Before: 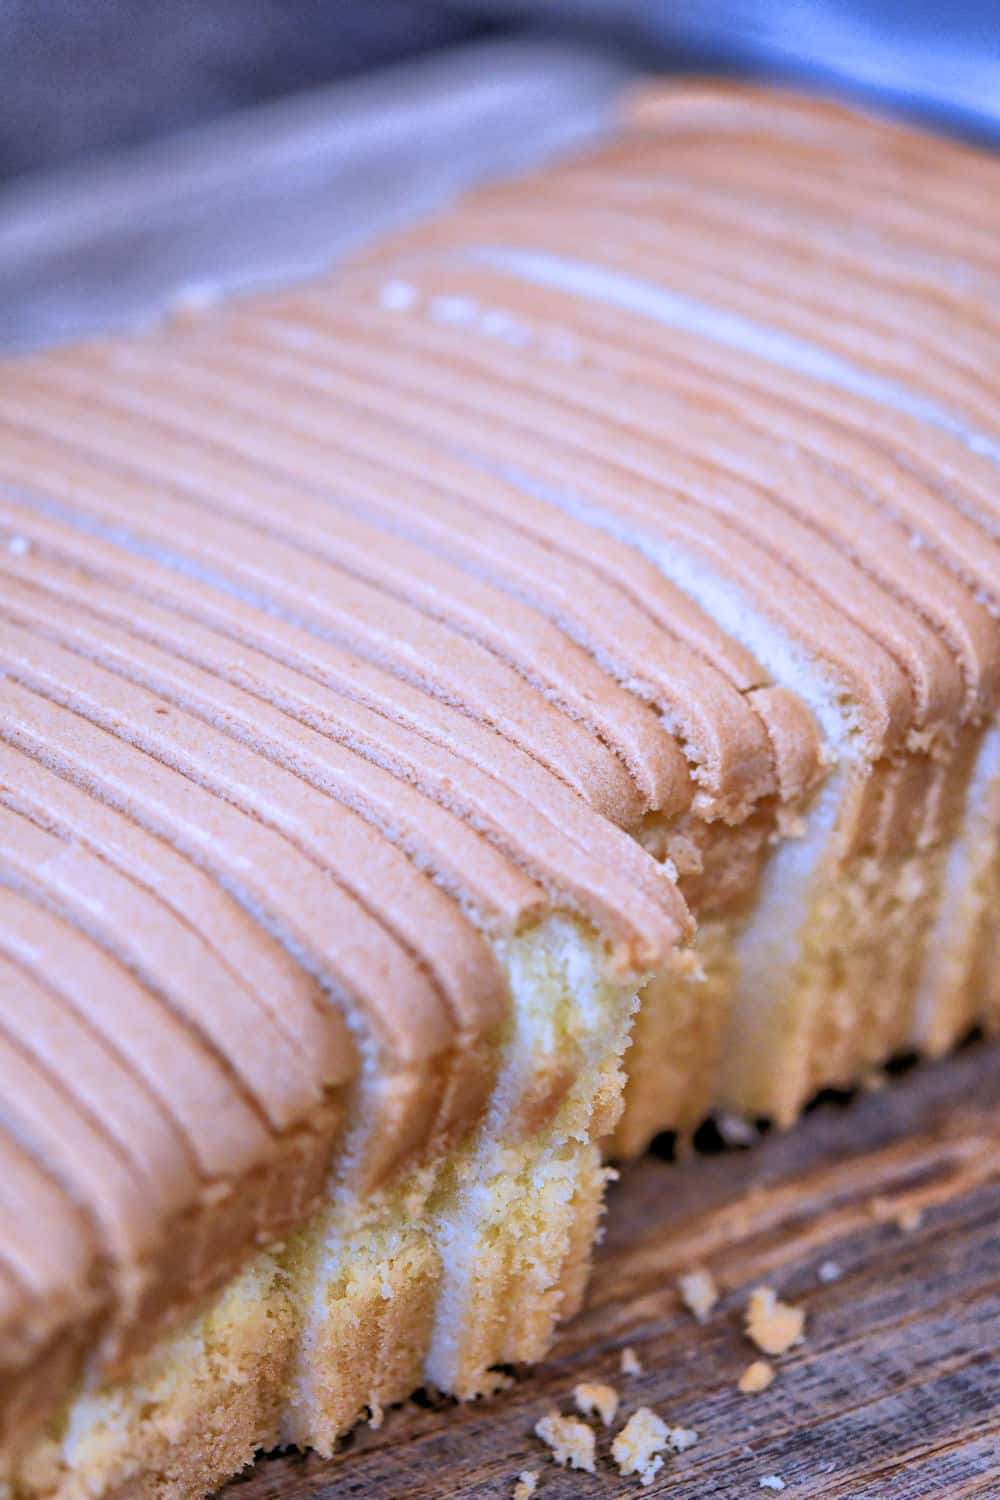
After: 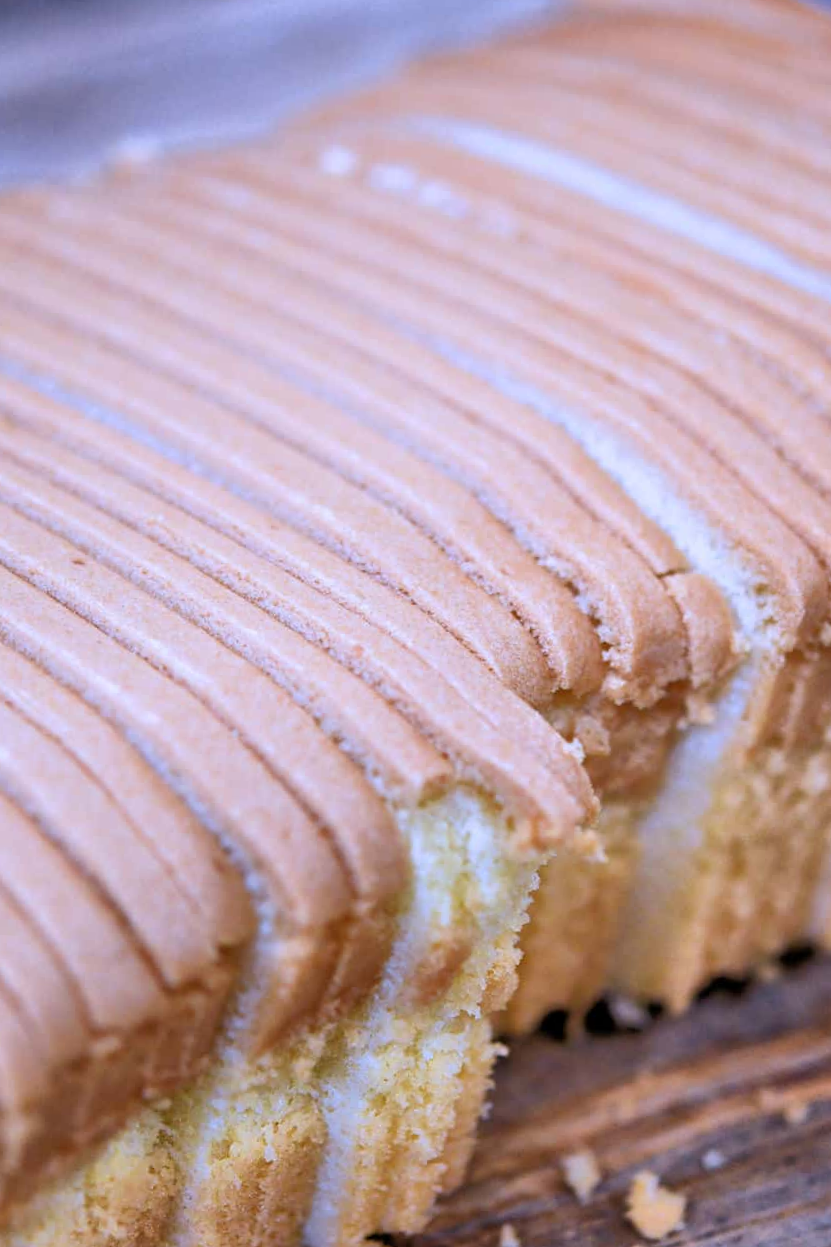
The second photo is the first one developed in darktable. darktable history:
crop and rotate: angle -3.27°, left 5.211%, top 5.211%, right 4.607%, bottom 4.607%
exposure: compensate highlight preservation false
